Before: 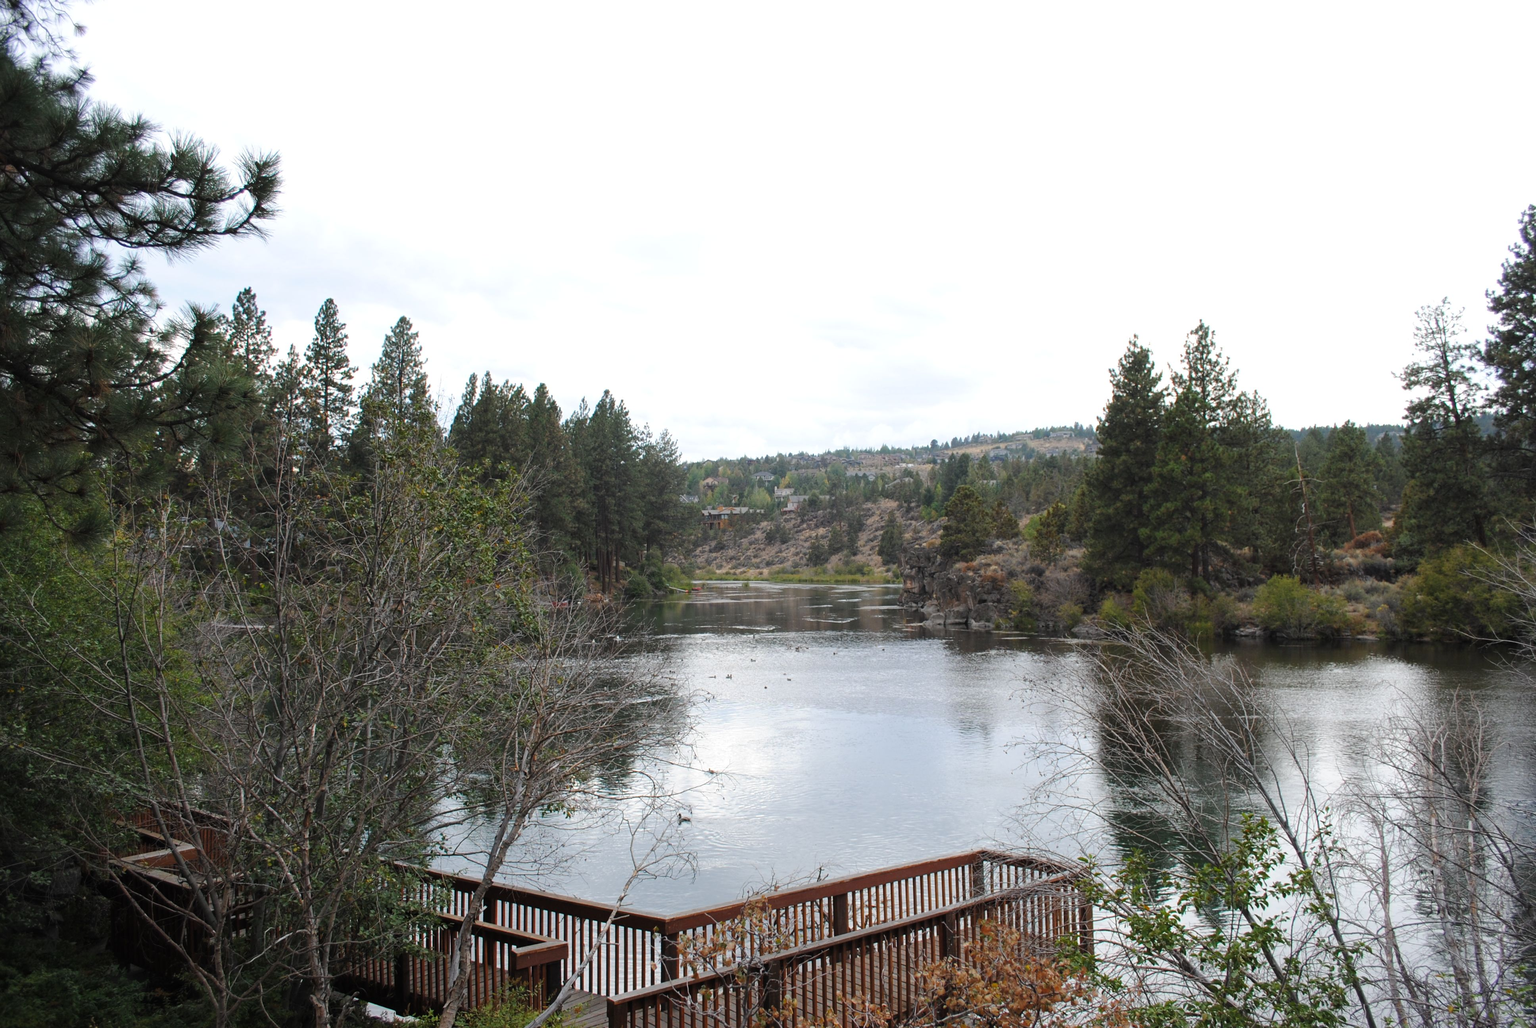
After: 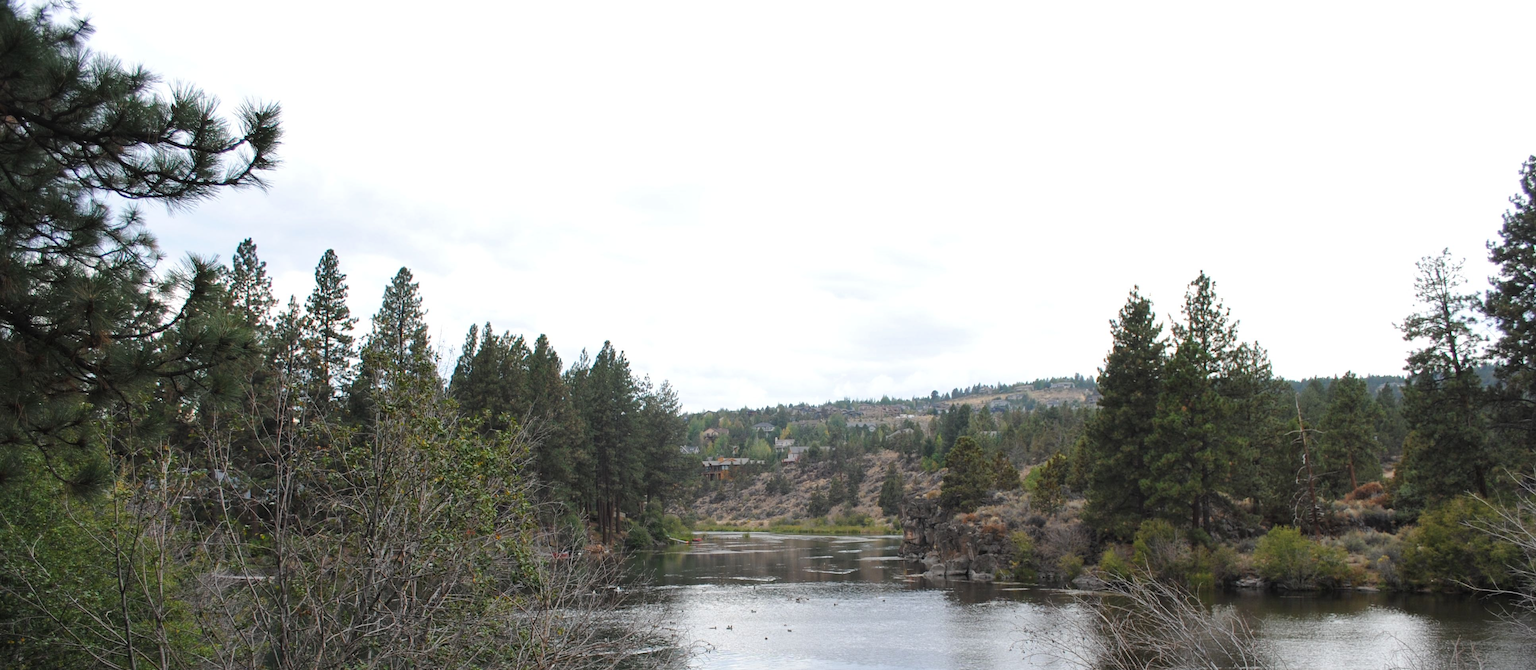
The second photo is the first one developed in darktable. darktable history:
crop and rotate: top 4.824%, bottom 29.944%
shadows and highlights: shadows 29.24, highlights -29.01, low approximation 0.01, soften with gaussian
